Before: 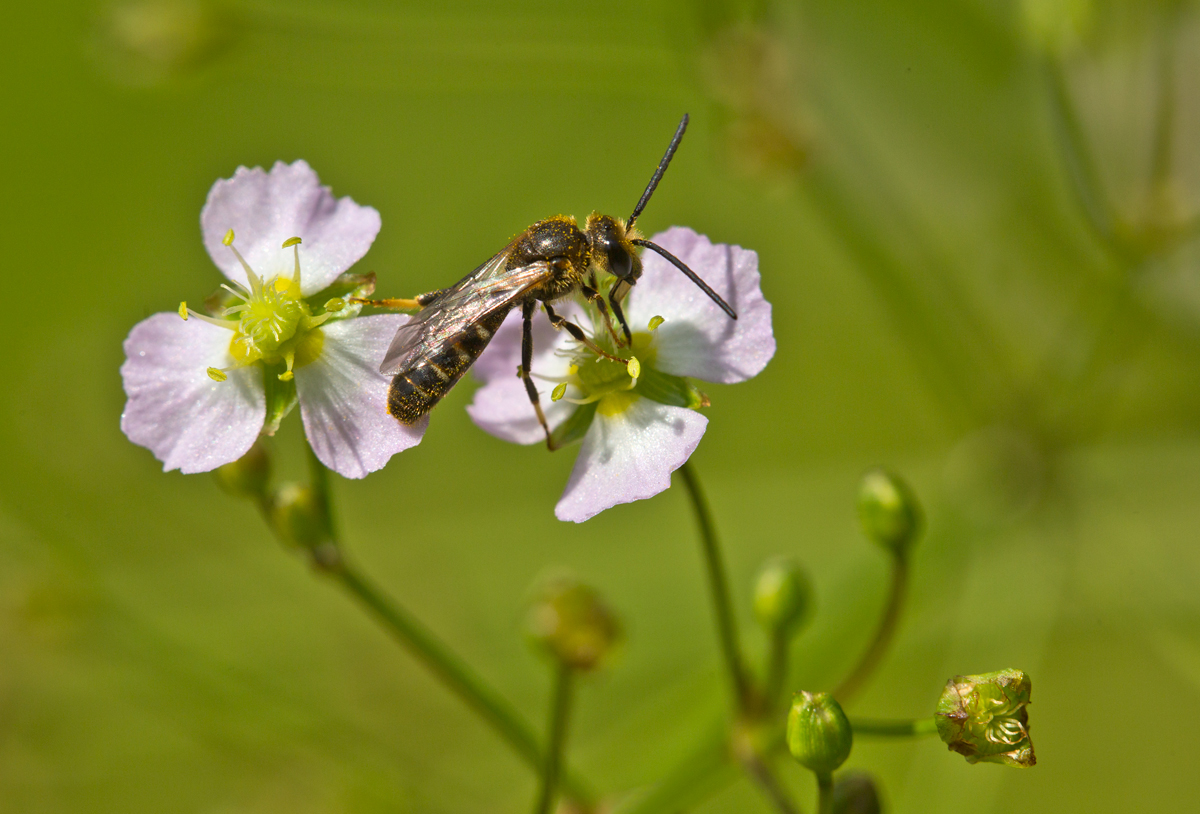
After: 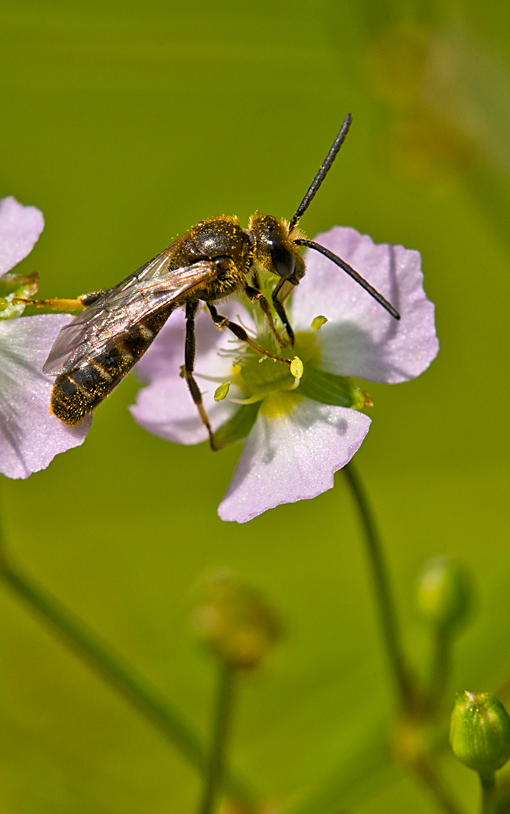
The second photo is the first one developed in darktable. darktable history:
color balance rgb: highlights gain › chroma 1.523%, highlights gain › hue 311.07°, global offset › luminance -0.499%, linear chroma grading › global chroma 15.43%, perceptual saturation grading › global saturation 0.314%, global vibrance -16.385%, contrast -6.629%
sharpen: on, module defaults
crop: left 28.154%, right 29.273%
